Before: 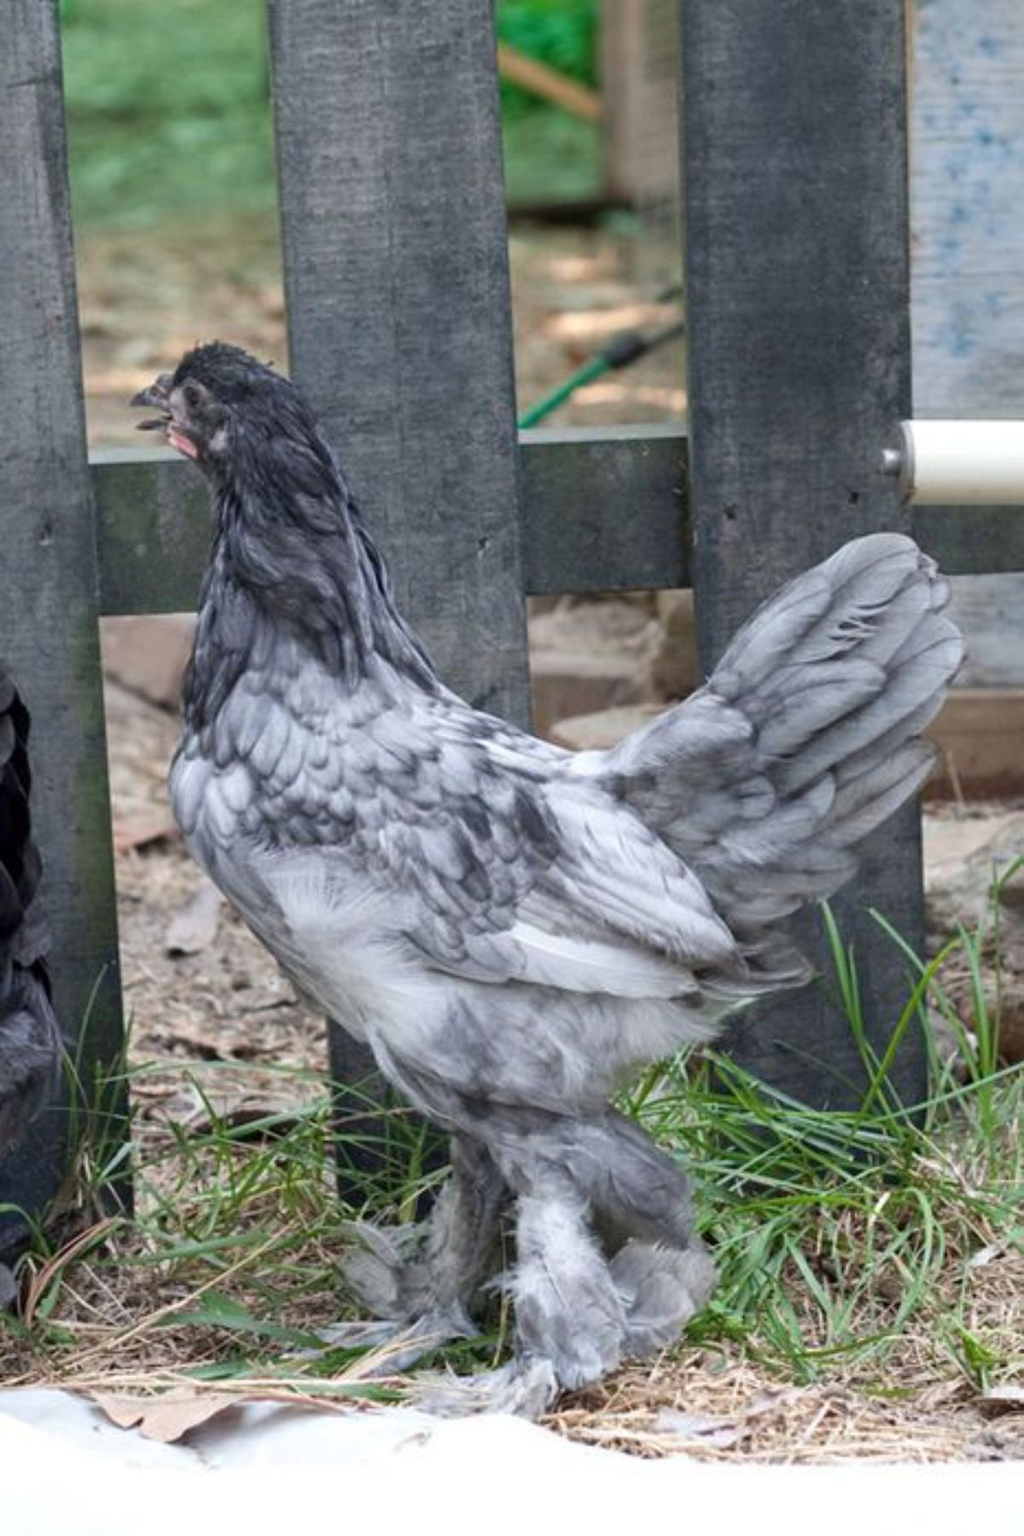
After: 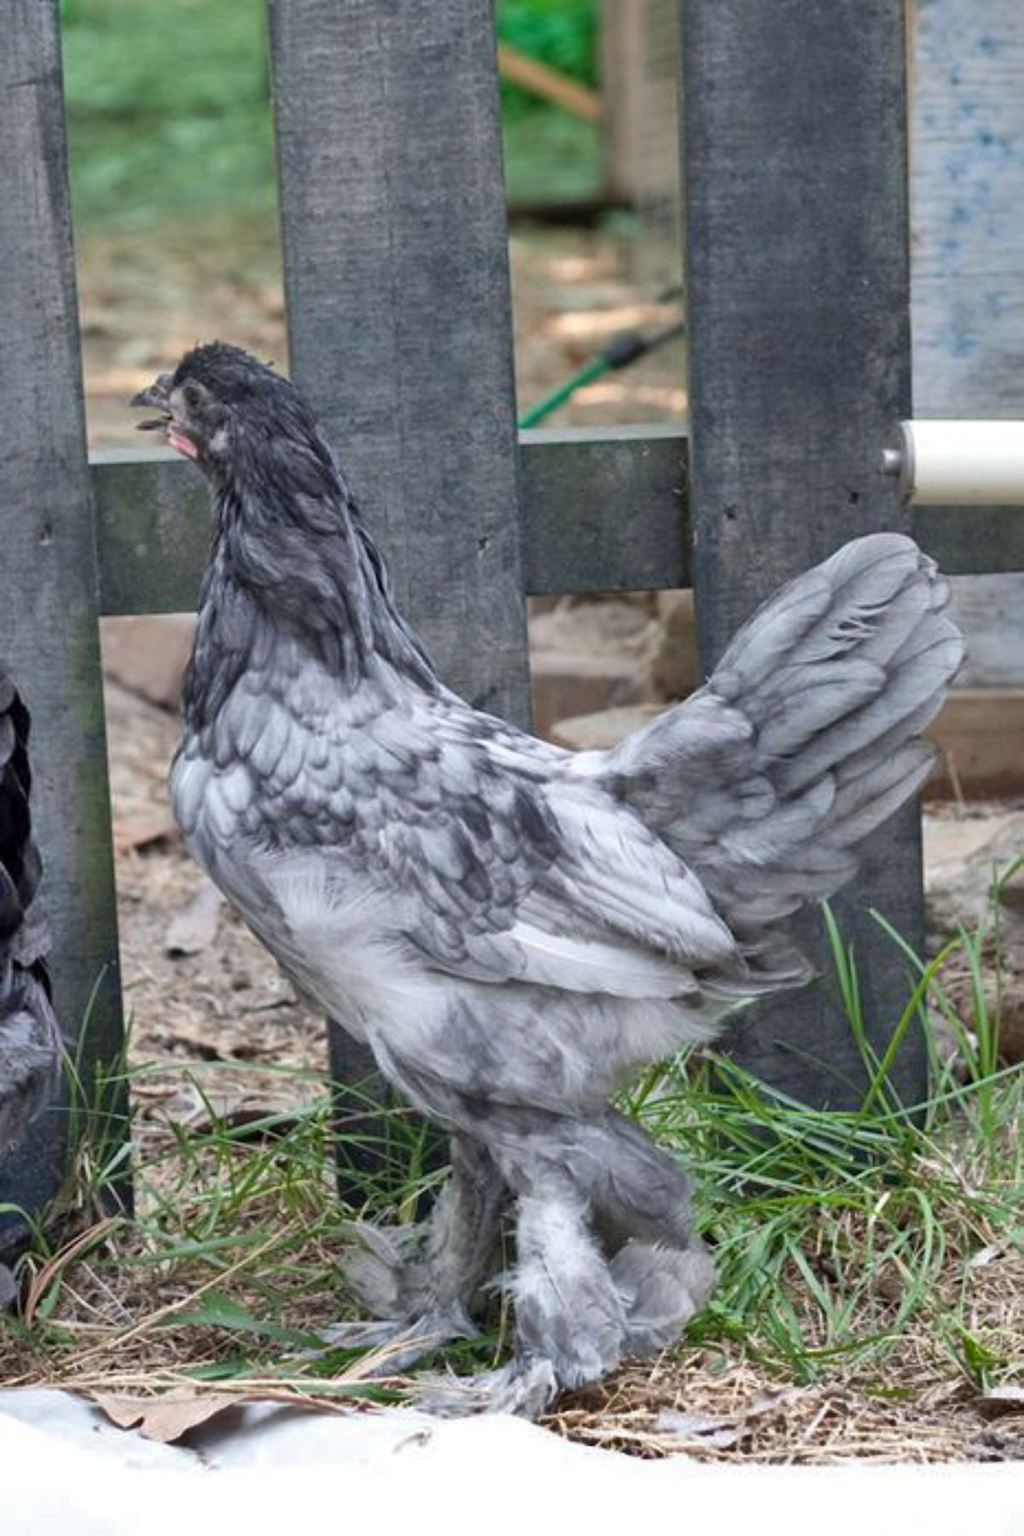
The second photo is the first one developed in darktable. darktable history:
shadows and highlights: shadows 75.25, highlights -61.04, highlights color adjustment 46.61%, soften with gaussian
